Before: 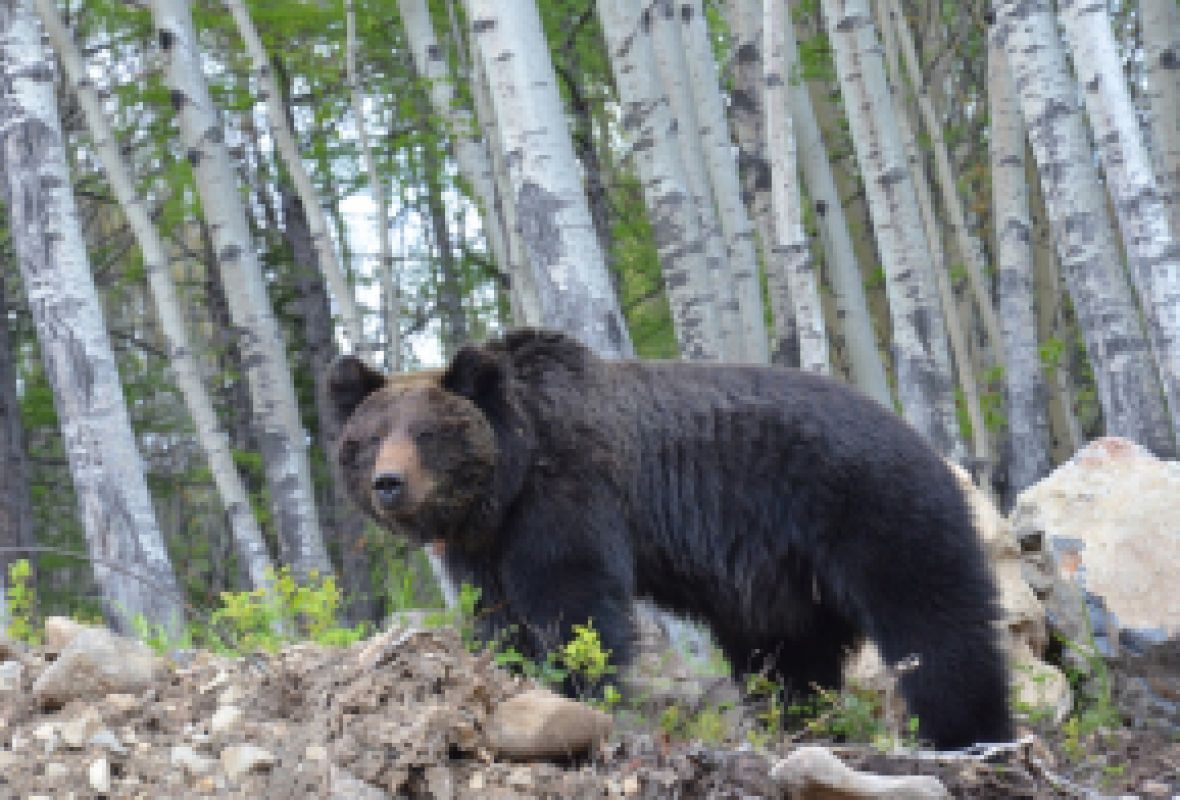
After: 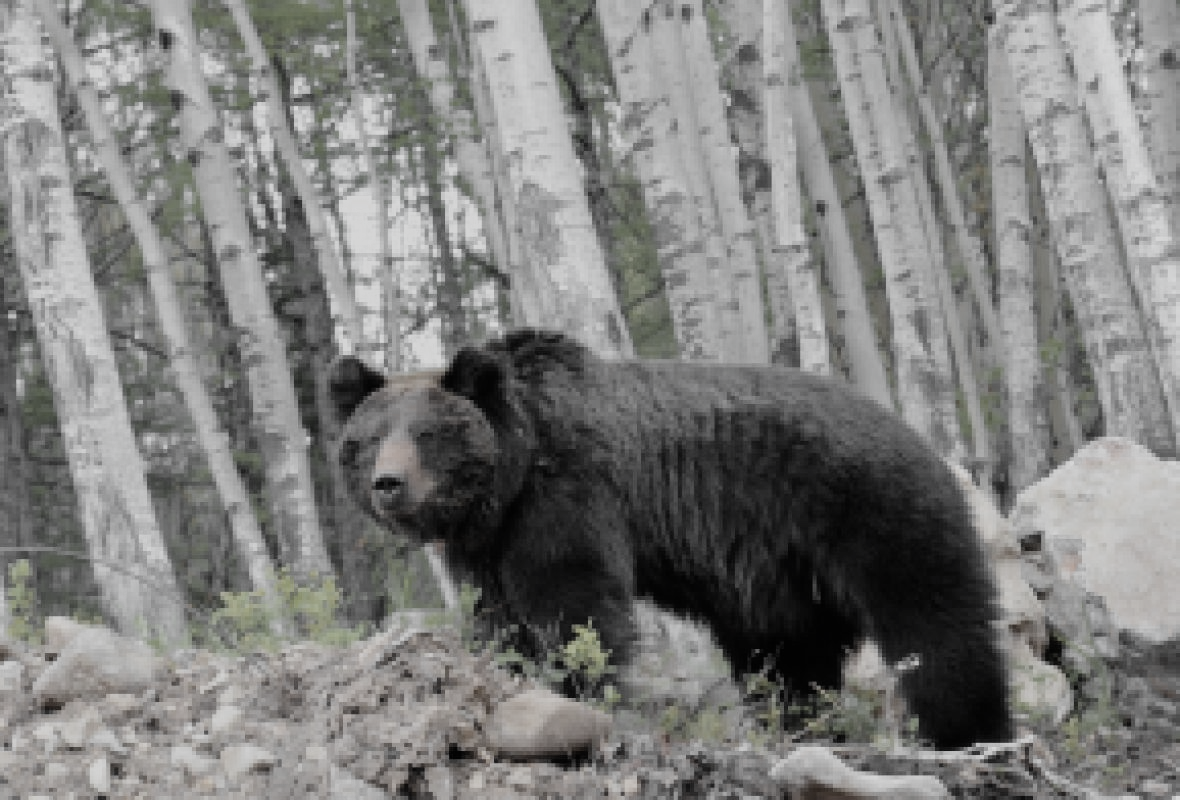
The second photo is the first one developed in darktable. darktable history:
filmic rgb: black relative exposure -7.65 EV, white relative exposure 4.56 EV, hardness 3.61
color zones: curves: ch0 [(0, 0.613) (0.01, 0.613) (0.245, 0.448) (0.498, 0.529) (0.642, 0.665) (0.879, 0.777) (0.99, 0.613)]; ch1 [(0, 0.035) (0.121, 0.189) (0.259, 0.197) (0.415, 0.061) (0.589, 0.022) (0.732, 0.022) (0.857, 0.026) (0.991, 0.053)]
